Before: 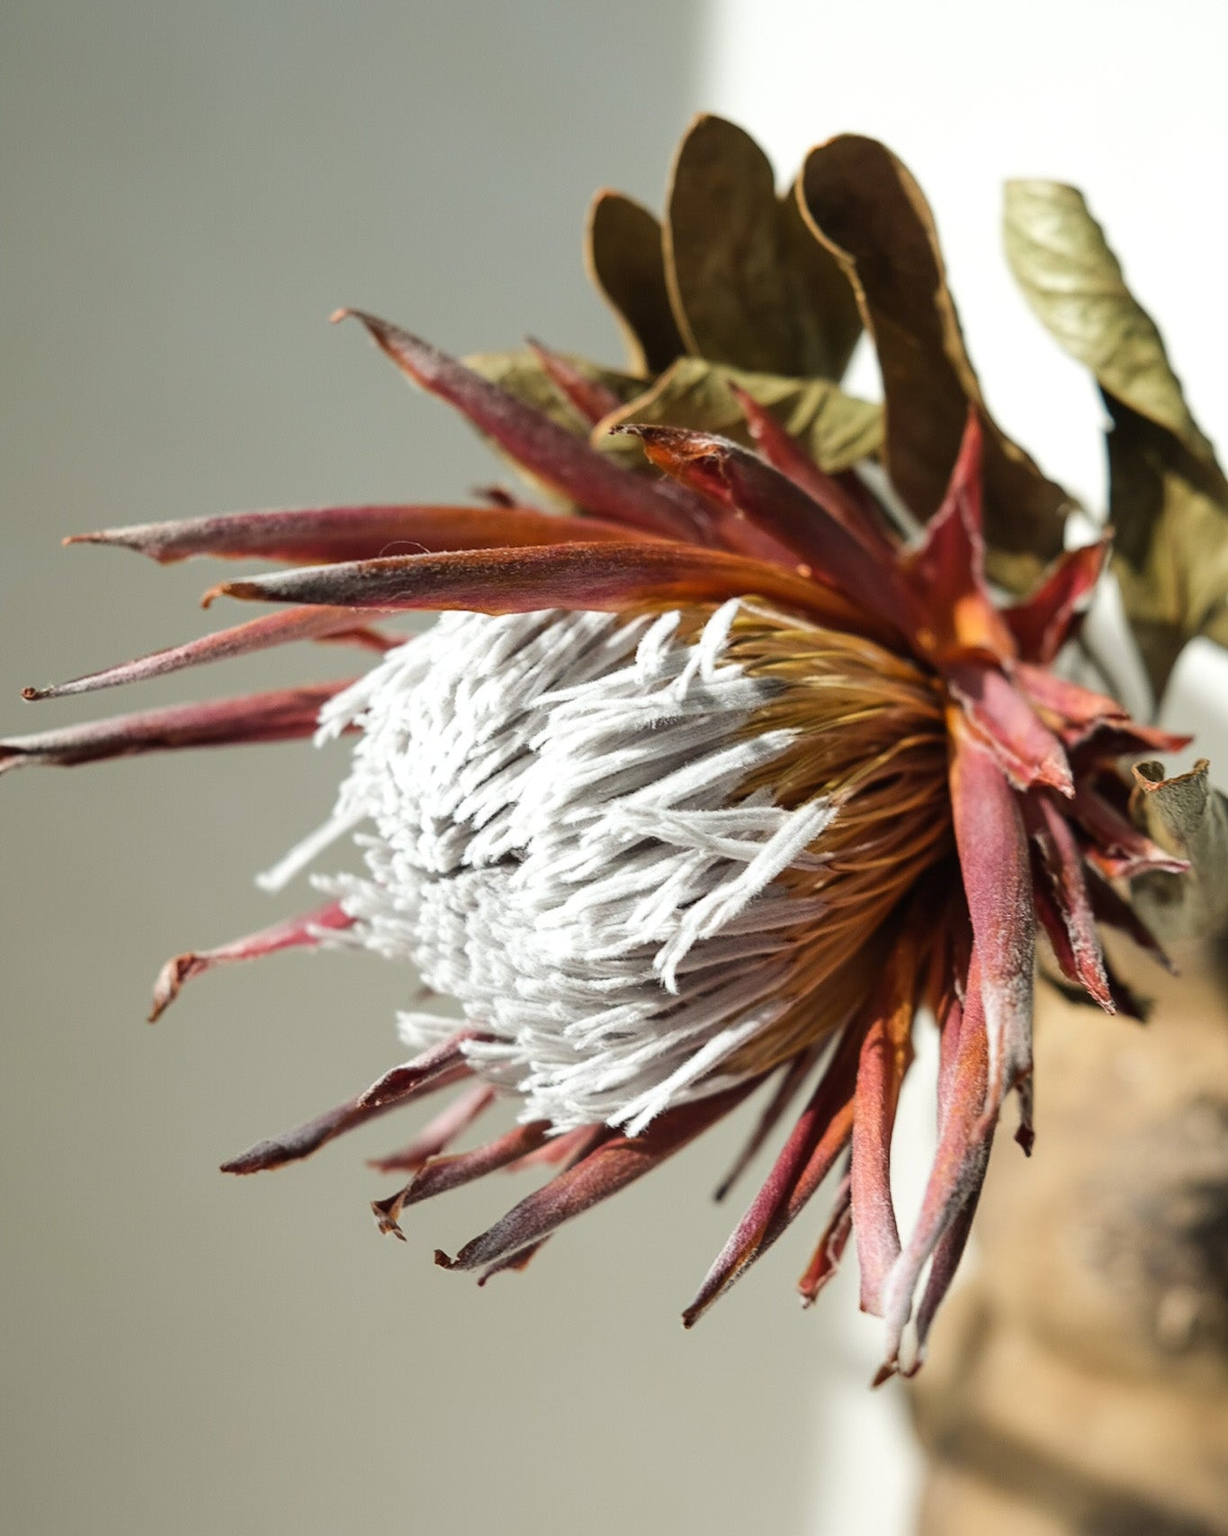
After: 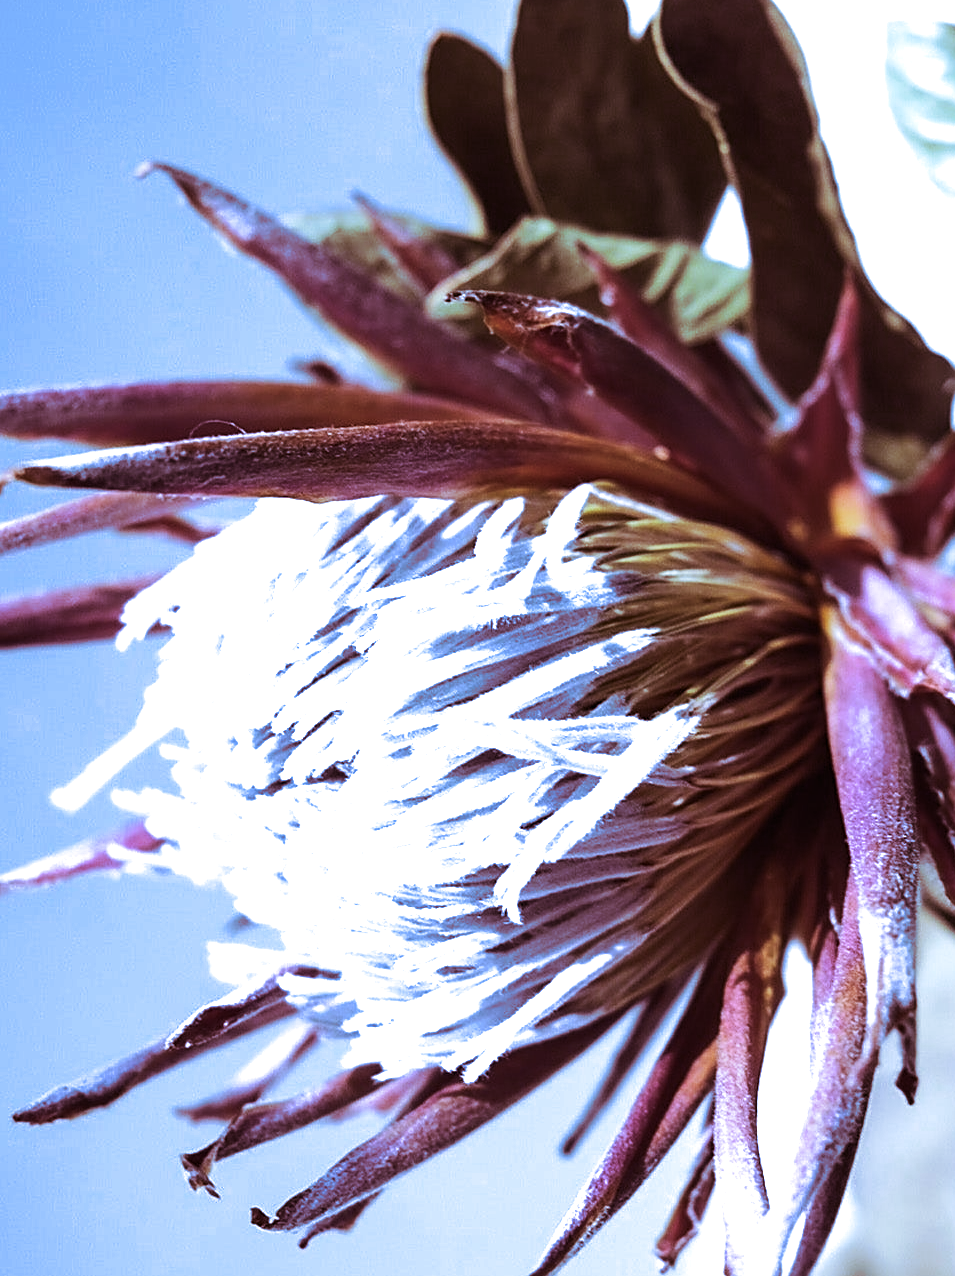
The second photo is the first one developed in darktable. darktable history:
crop and rotate: left 17.046%, top 10.659%, right 12.989%, bottom 14.553%
contrast brightness saturation: contrast 0.23, brightness 0.1, saturation 0.29
split-toning: shadows › hue 360°
sharpen: amount 0.478
white balance: red 0.766, blue 1.537
